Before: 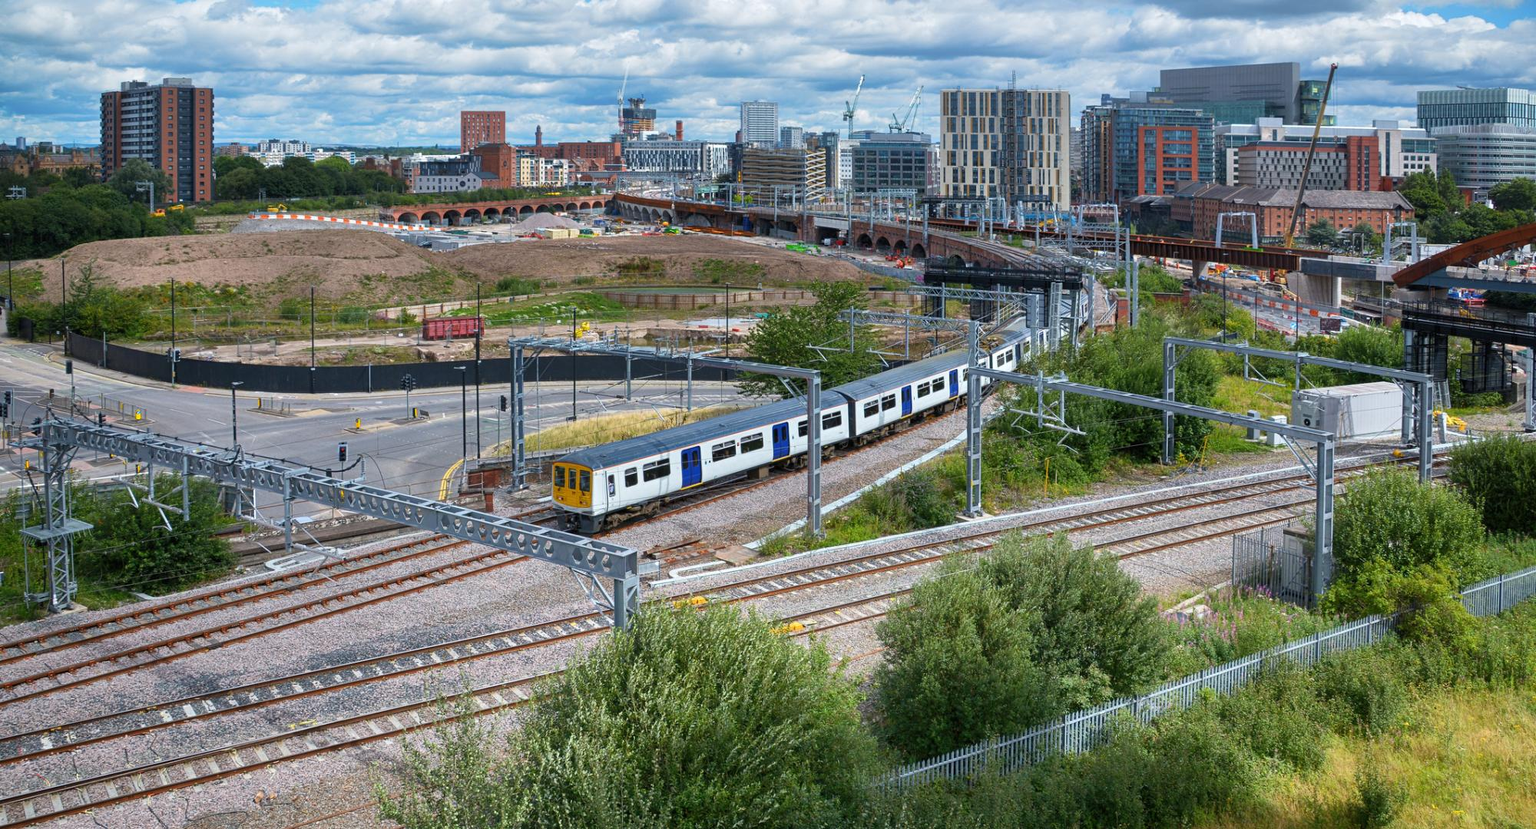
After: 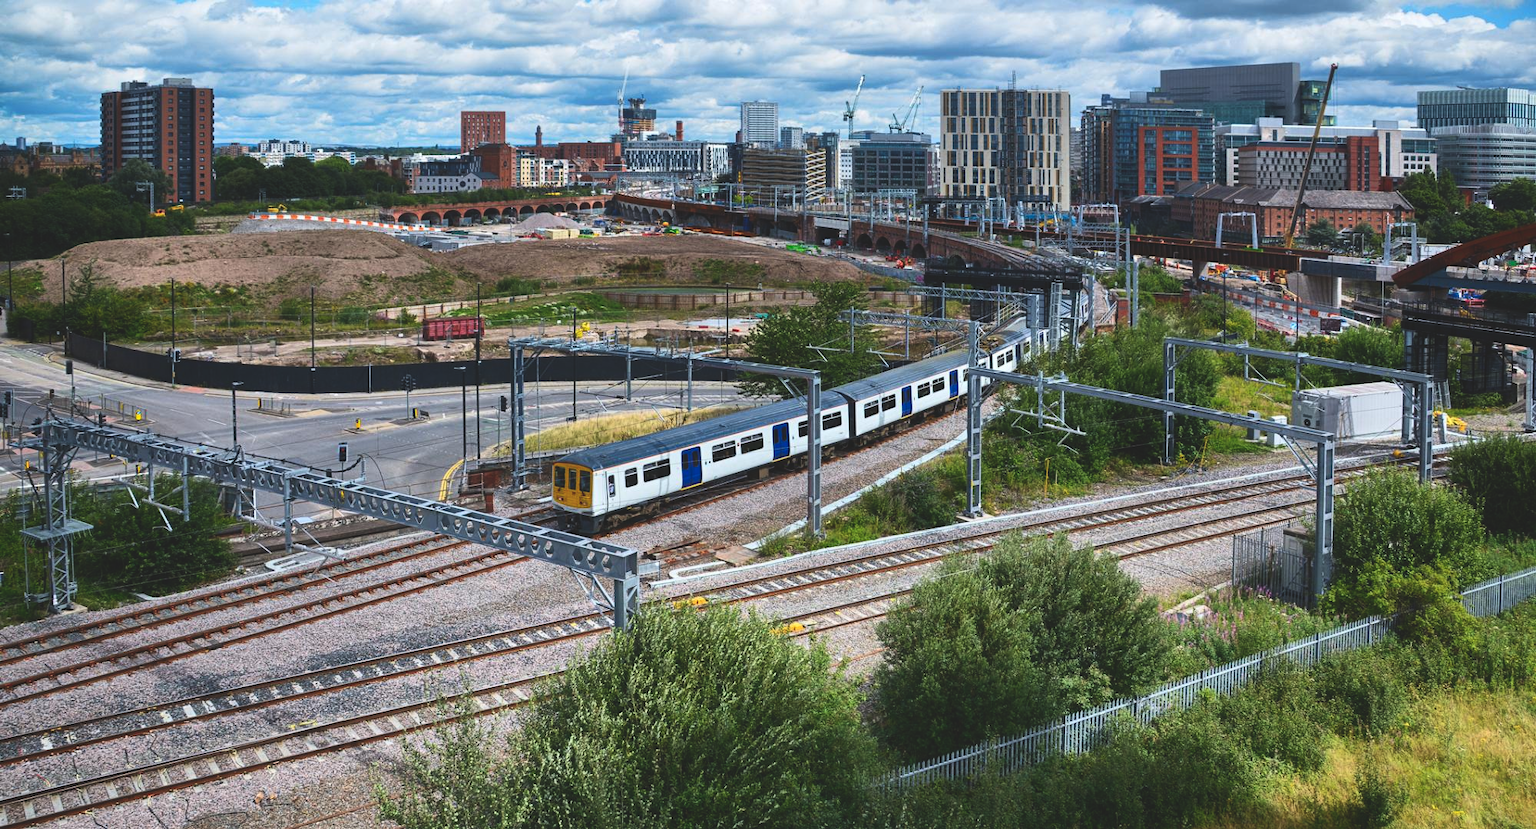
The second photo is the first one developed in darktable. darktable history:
contrast brightness saturation: contrast 0.22, brightness -0.19, saturation 0.24
exposure: black level correction -0.062, exposure -0.05 EV, compensate highlight preservation false
